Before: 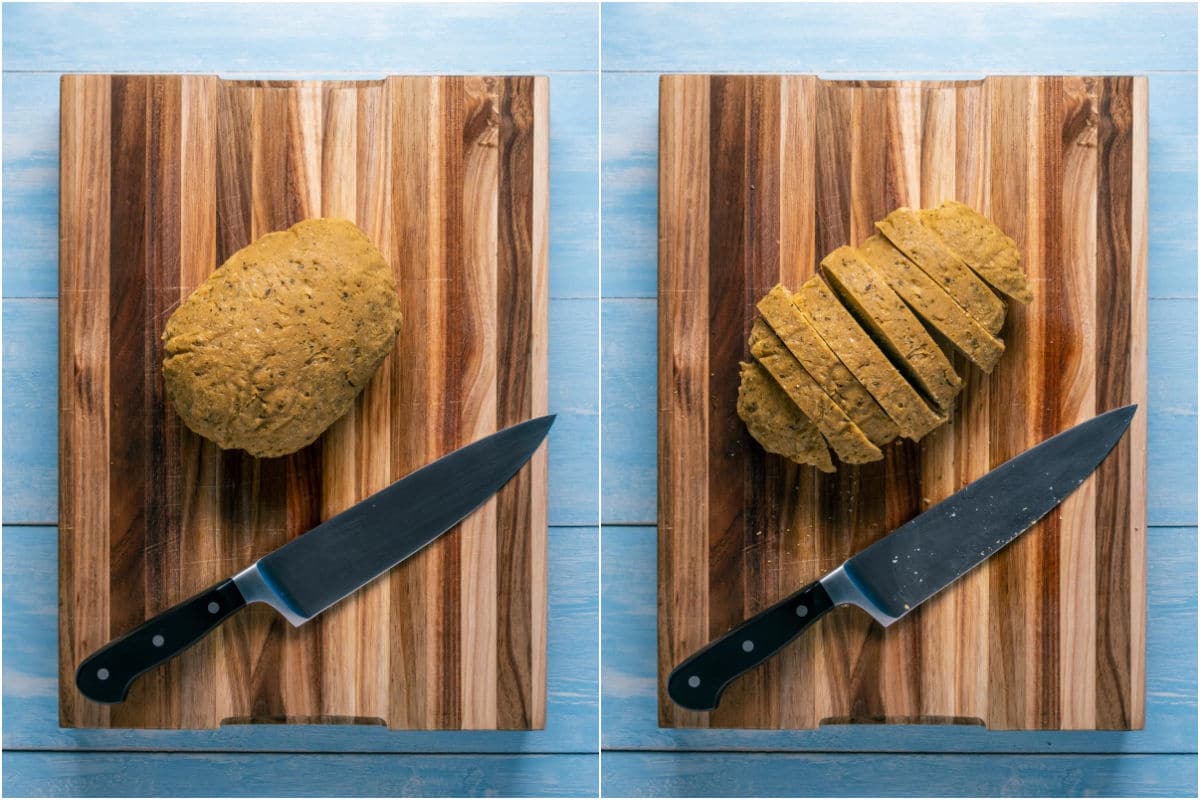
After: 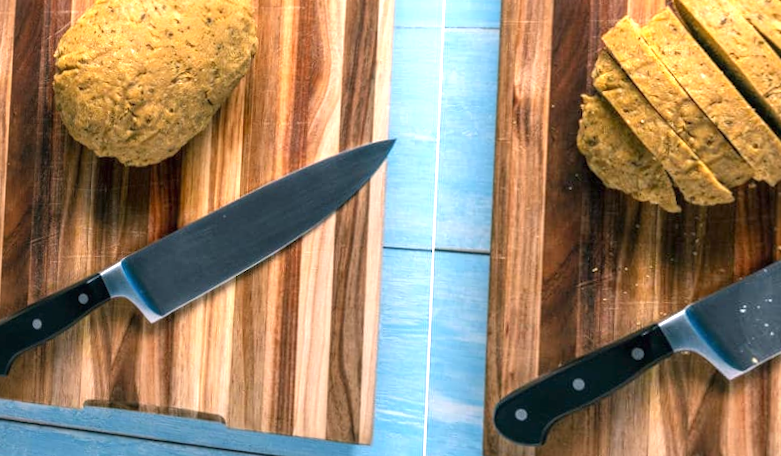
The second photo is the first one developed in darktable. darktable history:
crop and rotate: angle -0.82°, left 3.85%, top 31.828%, right 27.992%
rotate and perspective: rotation 1.69°, lens shift (vertical) -0.023, lens shift (horizontal) -0.291, crop left 0.025, crop right 0.988, crop top 0.092, crop bottom 0.842
exposure: black level correction 0, exposure 1 EV, compensate exposure bias true, compensate highlight preservation false
